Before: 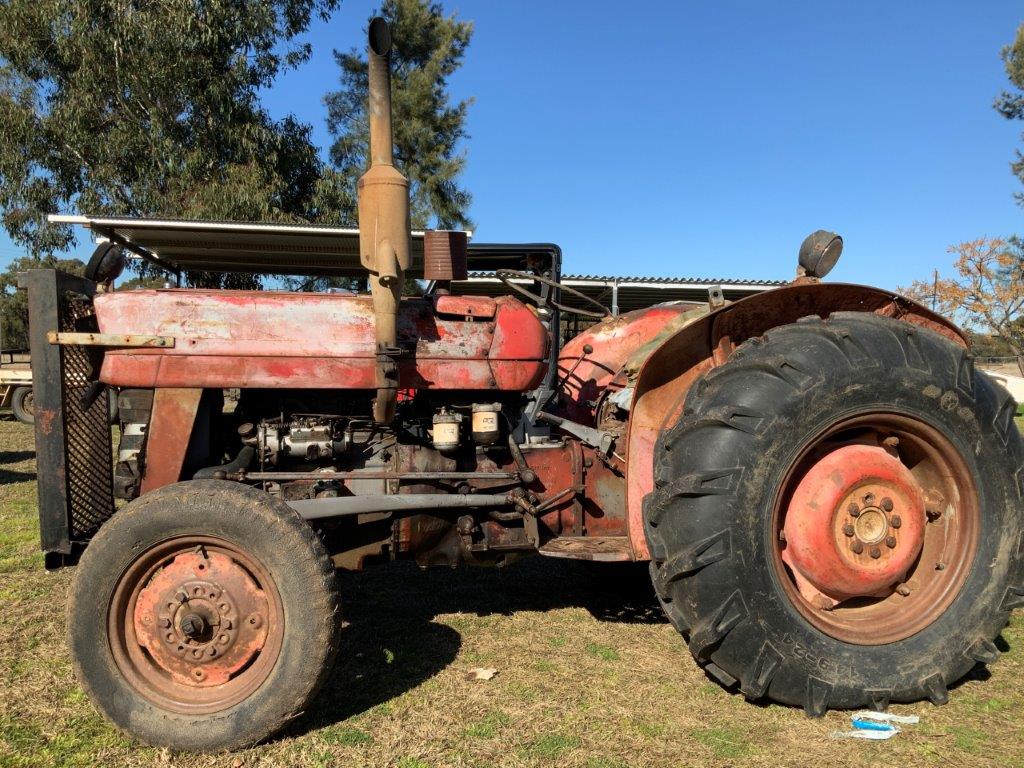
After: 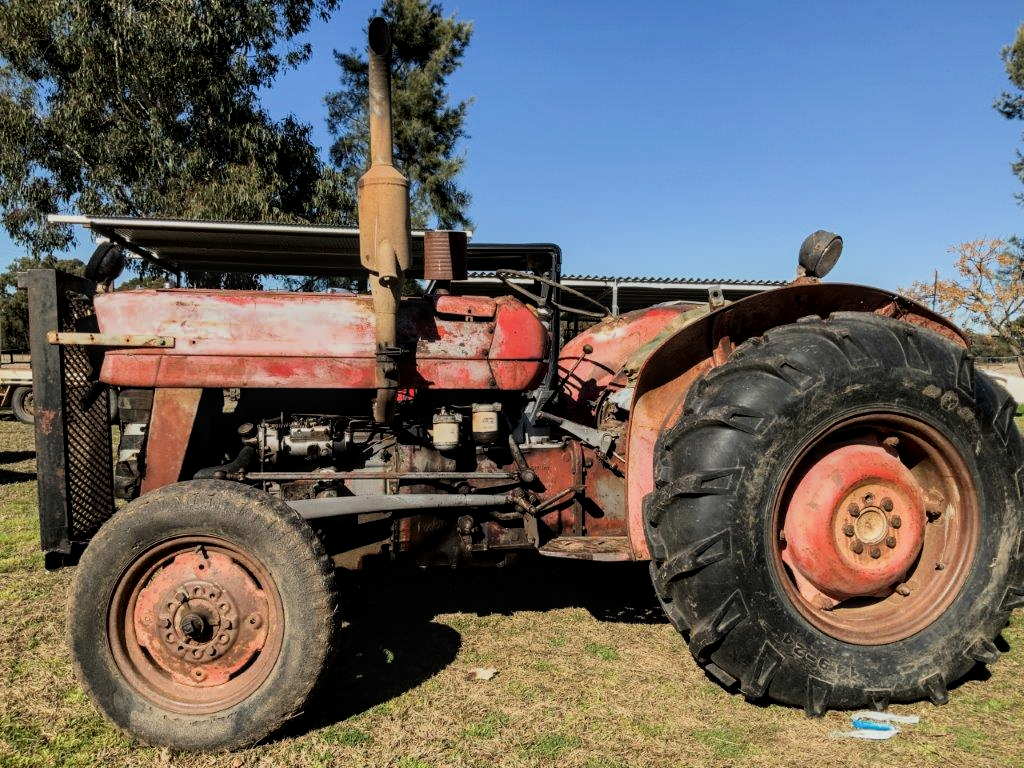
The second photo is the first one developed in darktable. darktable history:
local contrast: on, module defaults
filmic rgb: black relative exposure -7.5 EV, white relative exposure 5 EV, hardness 3.31, contrast 1.3, contrast in shadows safe
